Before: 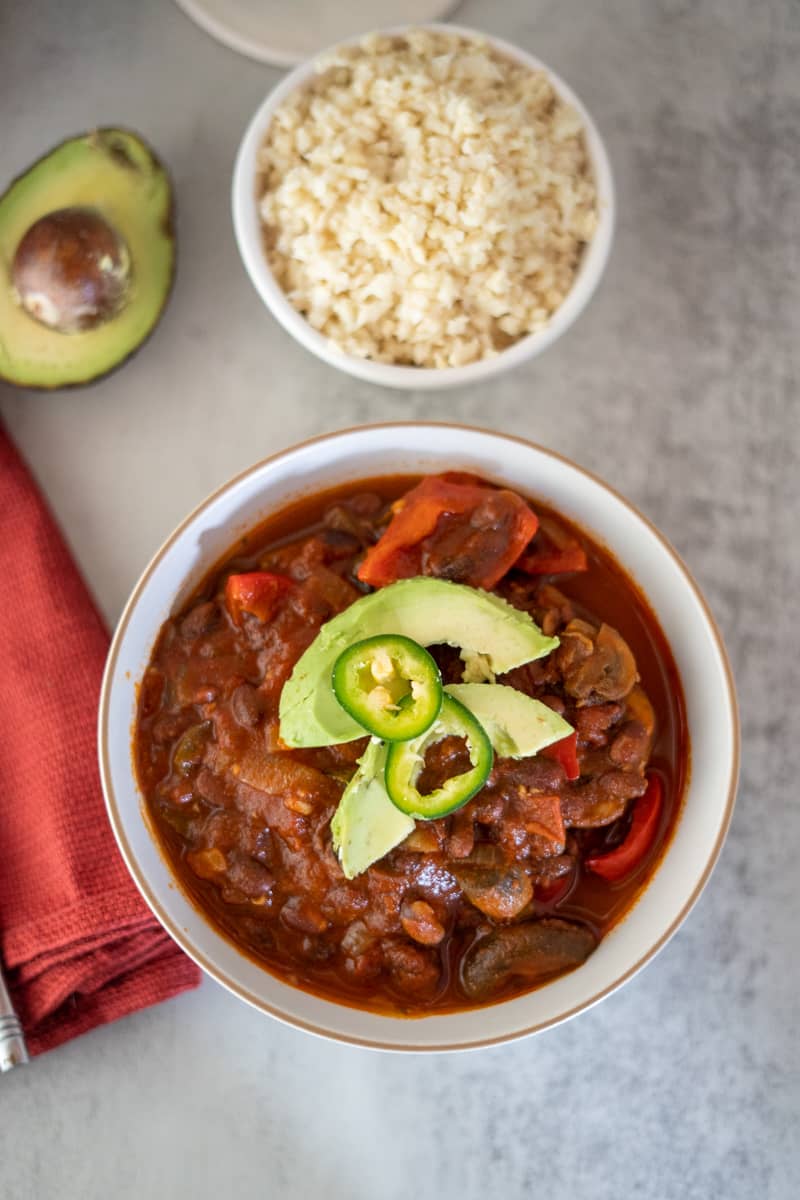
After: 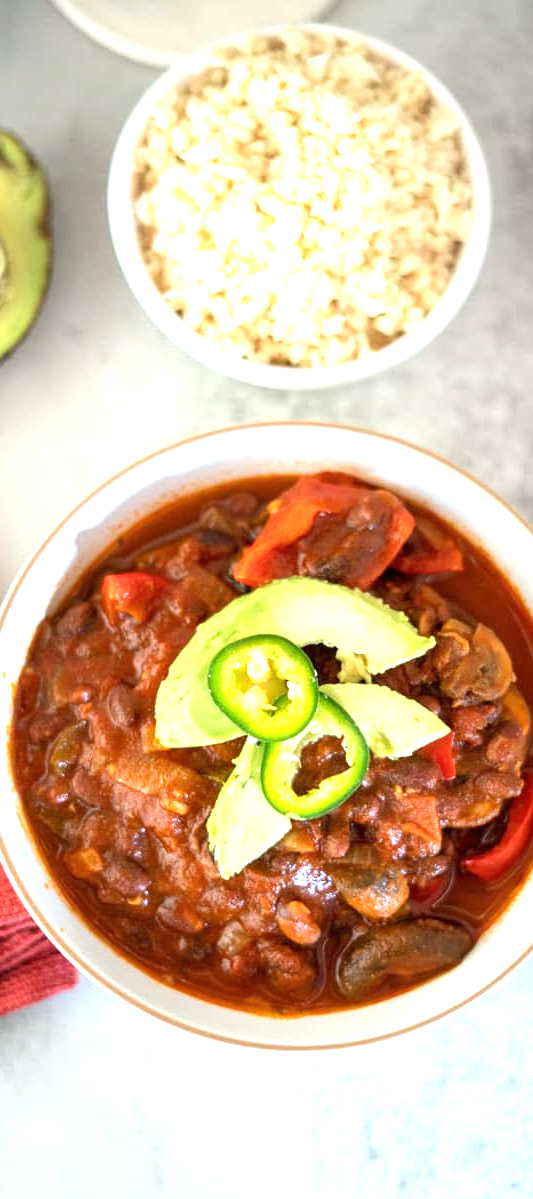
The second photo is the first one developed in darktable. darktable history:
exposure: black level correction 0, exposure 1.1 EV, compensate exposure bias true, compensate highlight preservation false
color calibration: illuminant Planckian (black body), x 0.351, y 0.352, temperature 4794.27 K
crop and rotate: left 15.546%, right 17.787%
